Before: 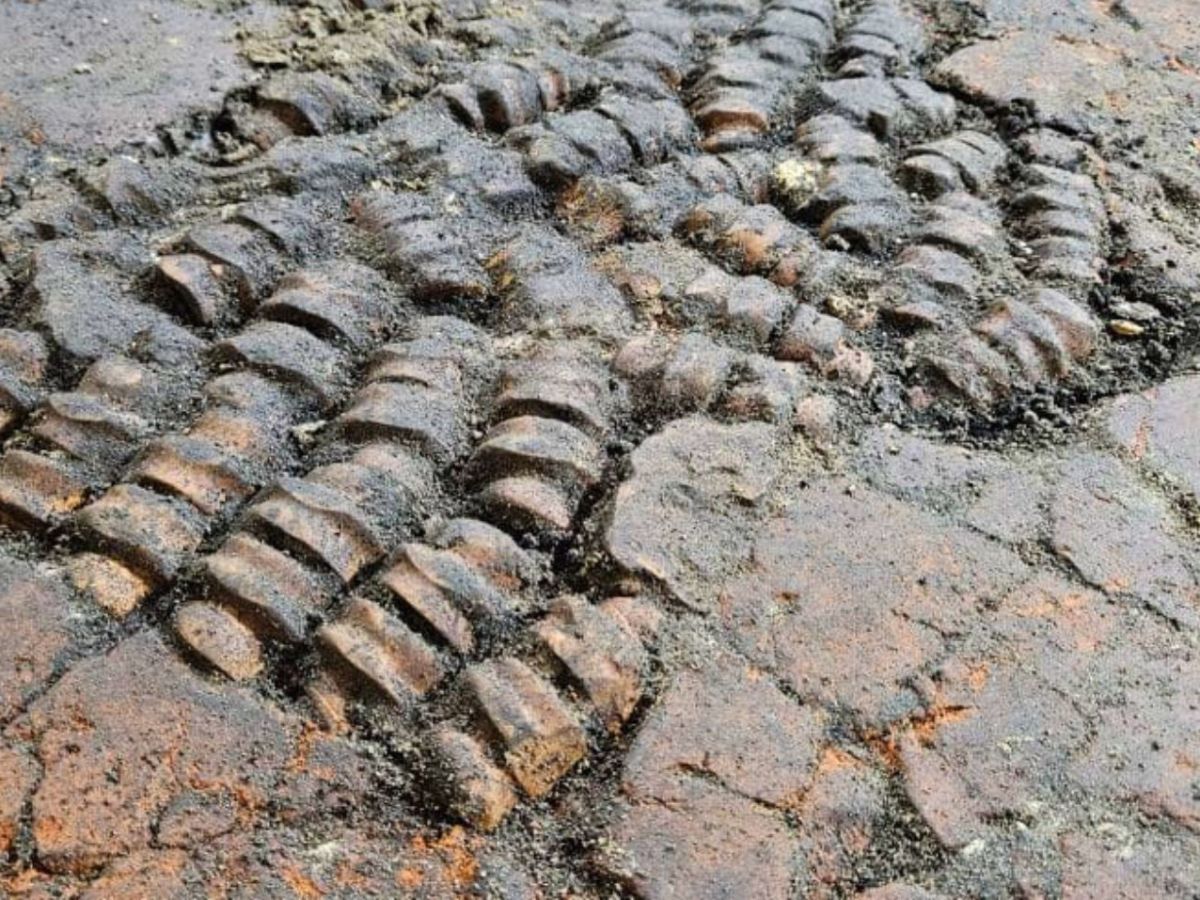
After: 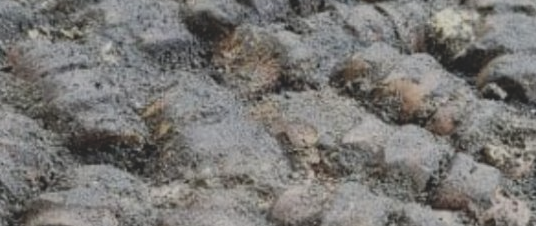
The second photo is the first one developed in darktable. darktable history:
contrast brightness saturation: contrast -0.26, saturation -0.43
color correction: saturation 0.98
exposure: exposure -0.293 EV, compensate highlight preservation false
crop: left 28.64%, top 16.832%, right 26.637%, bottom 58.055%
